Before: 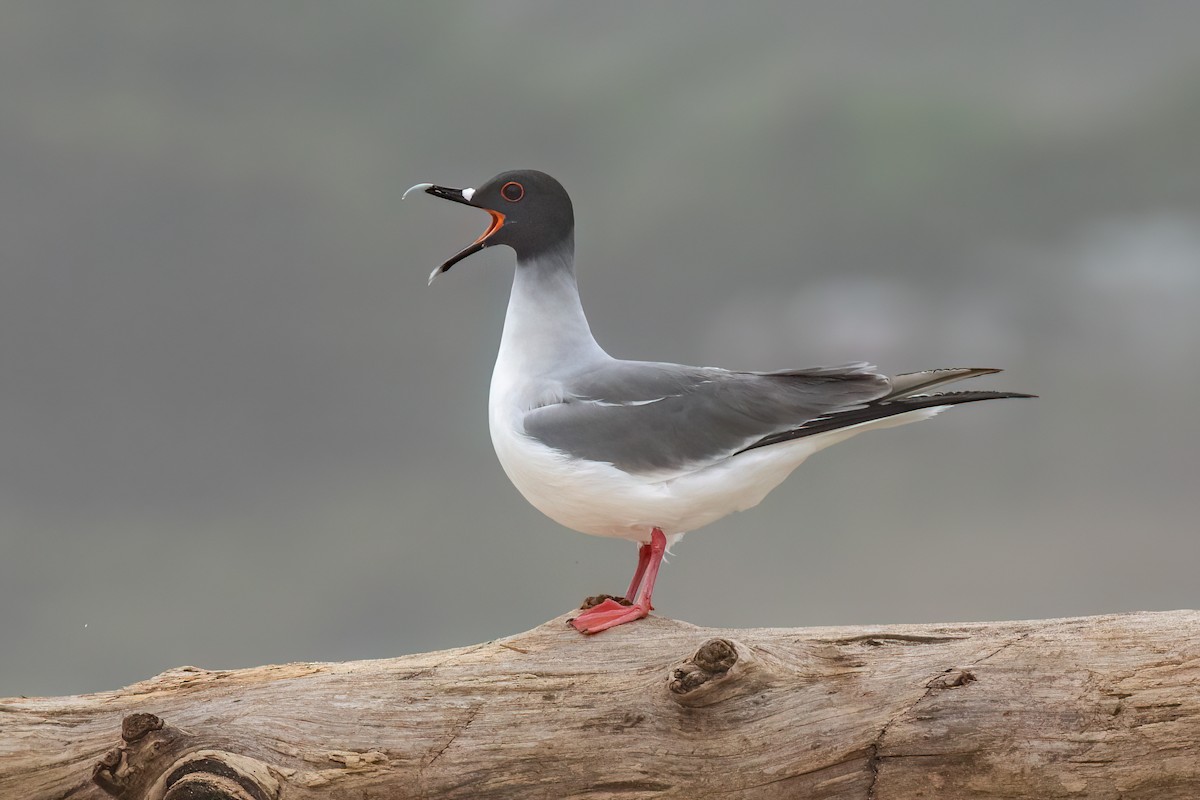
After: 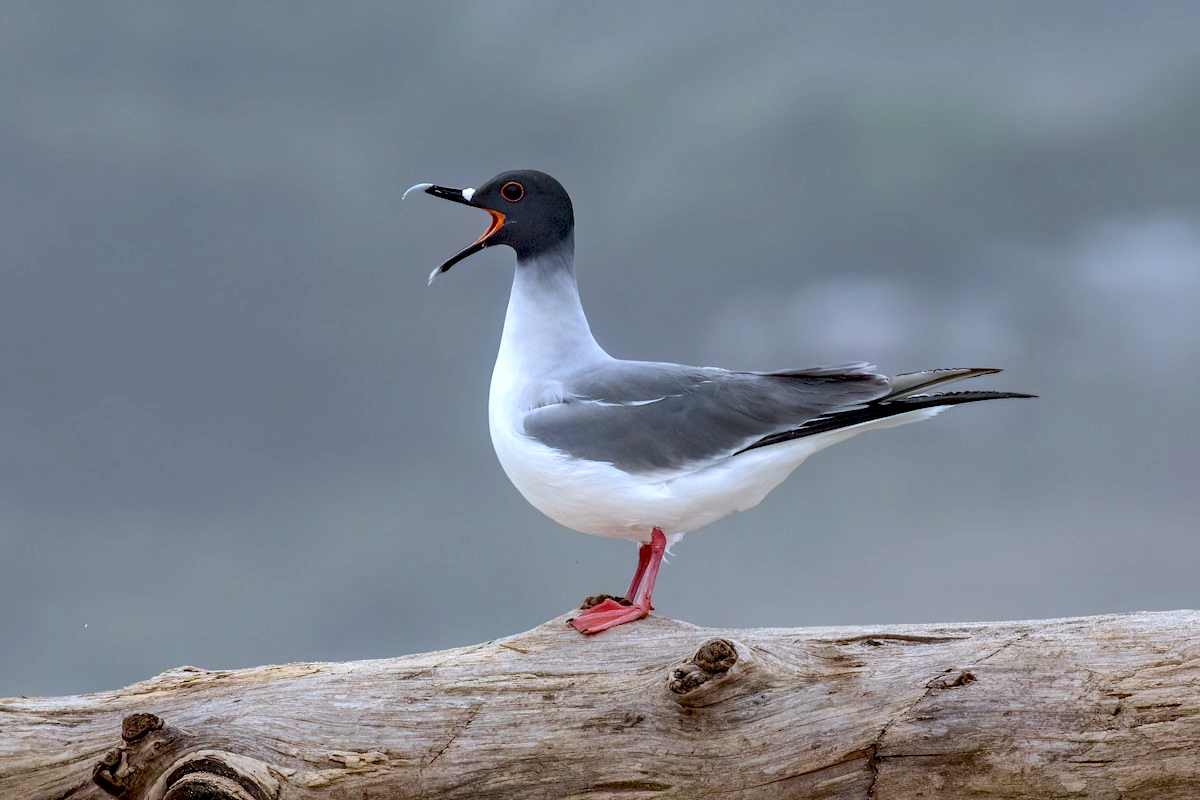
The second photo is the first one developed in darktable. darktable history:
local contrast: highlights 100%, shadows 100%, detail 120%, midtone range 0.2
exposure: black level correction 0.025, exposure 0.182 EV, compensate highlight preservation false
white balance: red 0.926, green 1.003, blue 1.133
